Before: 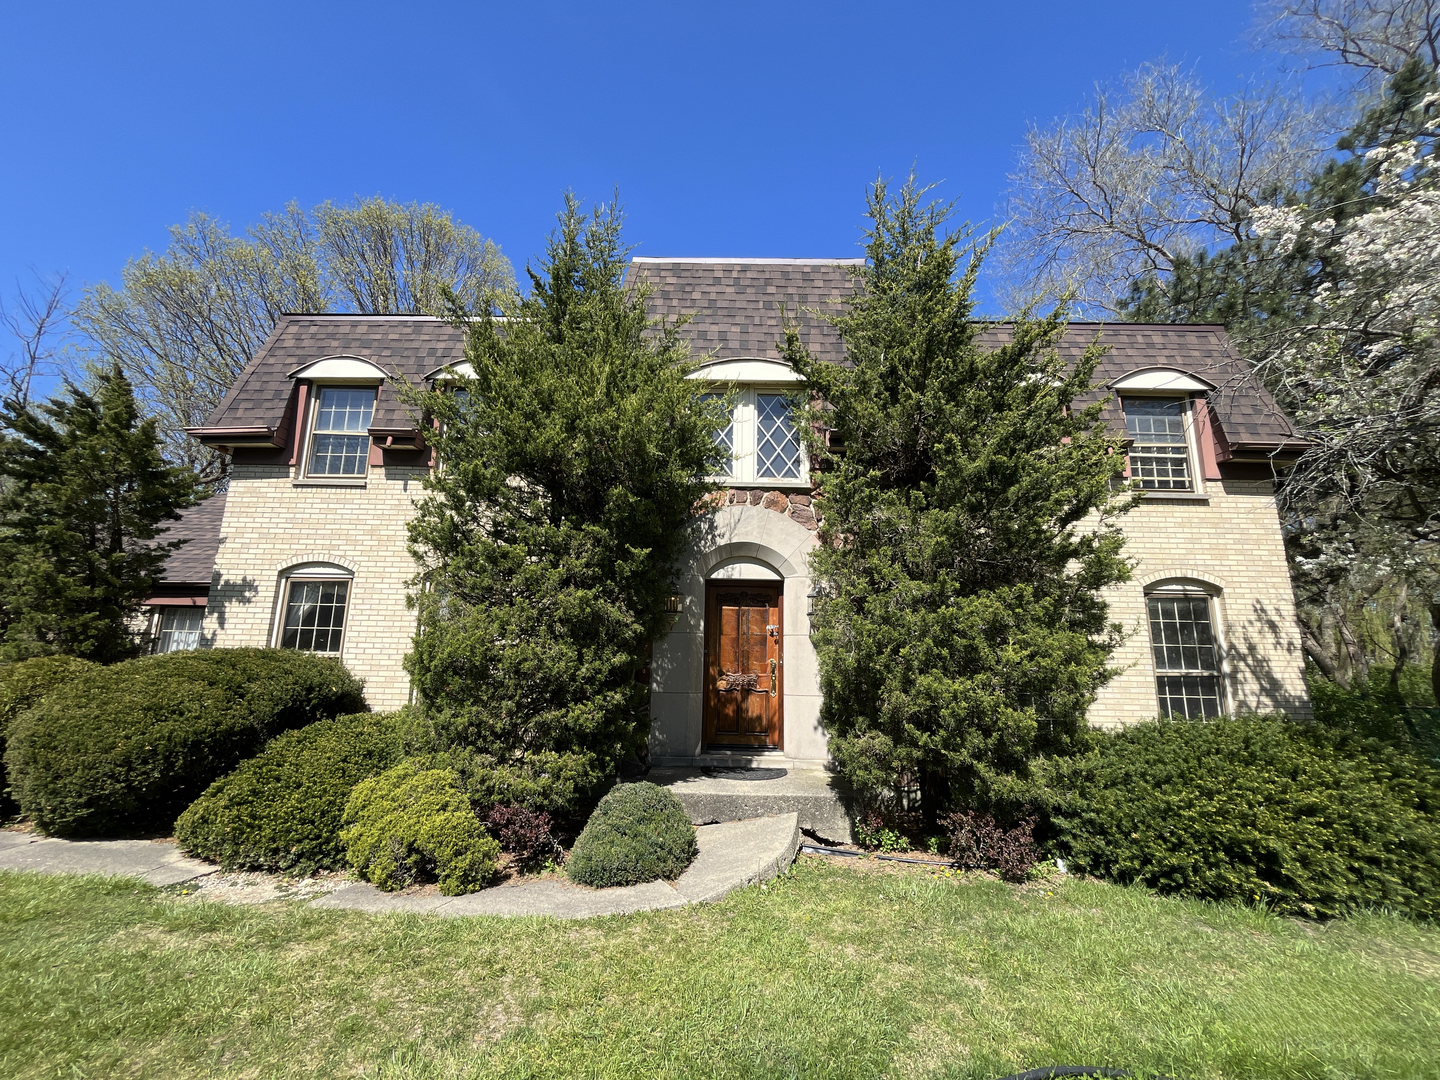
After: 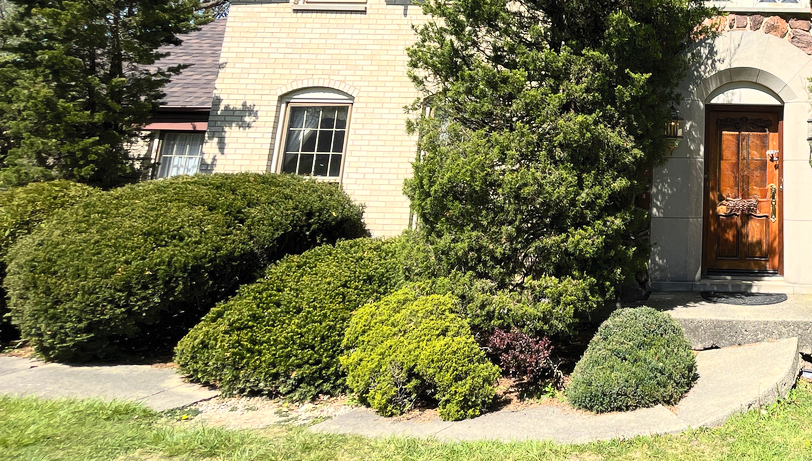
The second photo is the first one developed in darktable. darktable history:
contrast brightness saturation: contrast 0.239, brightness 0.258, saturation 0.382
crop: top 43.99%, right 43.566%, bottom 13.309%
